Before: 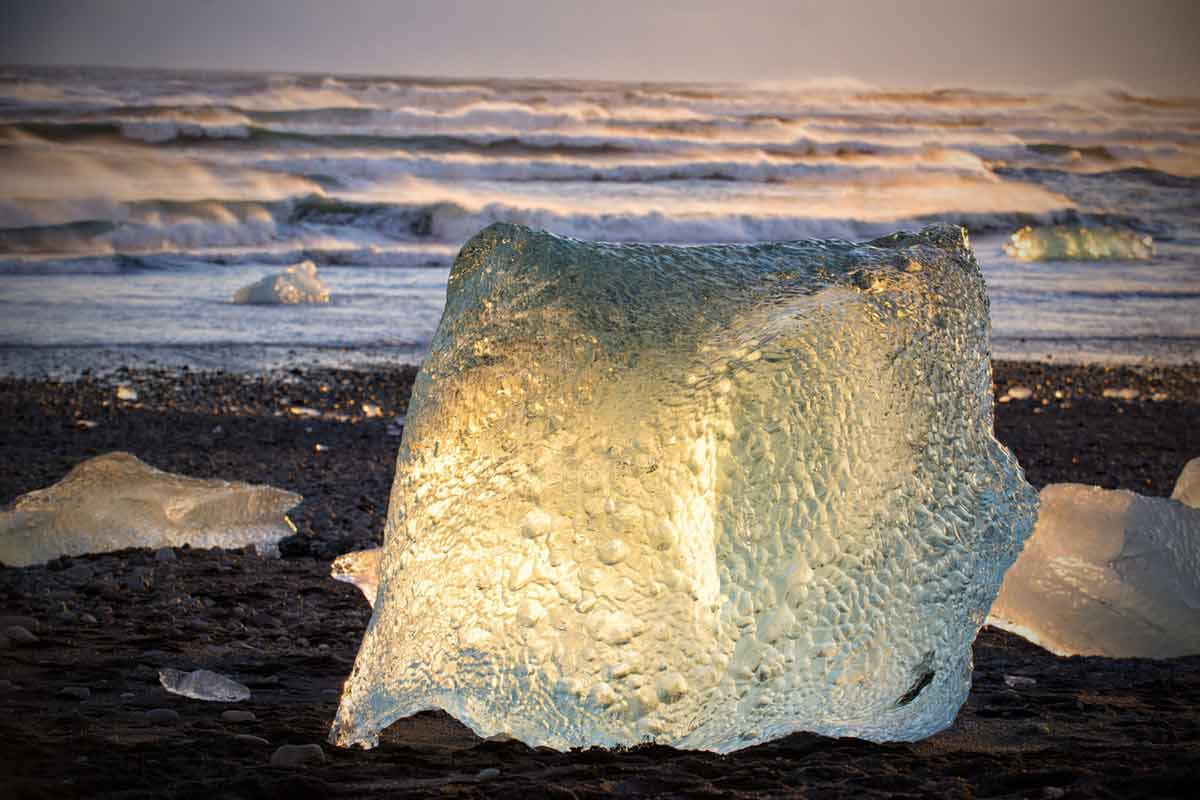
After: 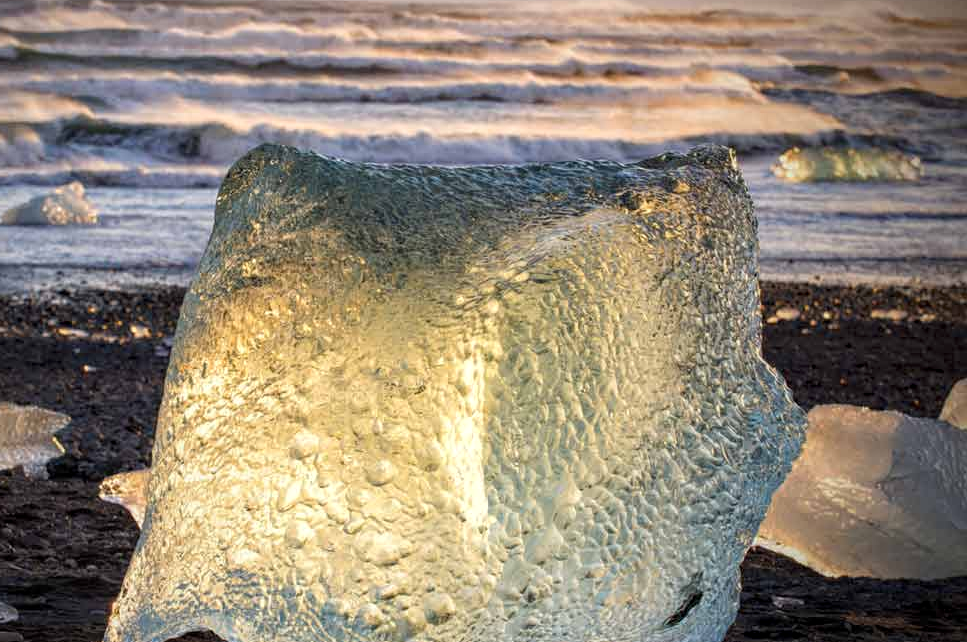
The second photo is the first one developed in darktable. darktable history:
crop: left 19.353%, top 9.932%, bottom 9.755%
local contrast: on, module defaults
